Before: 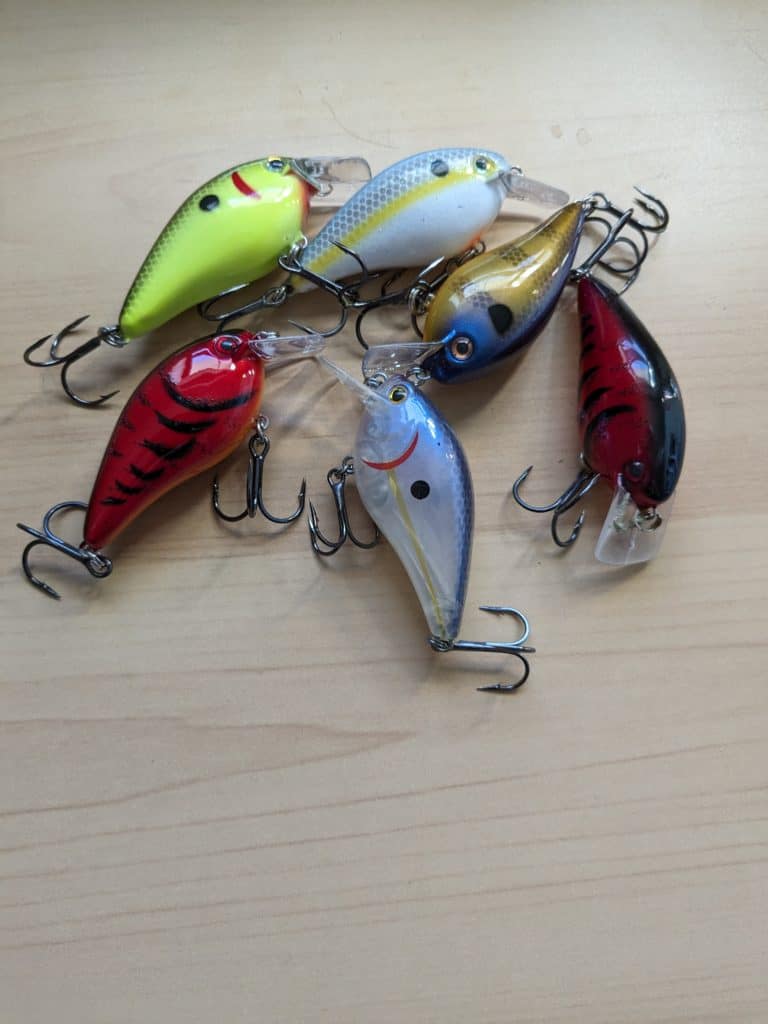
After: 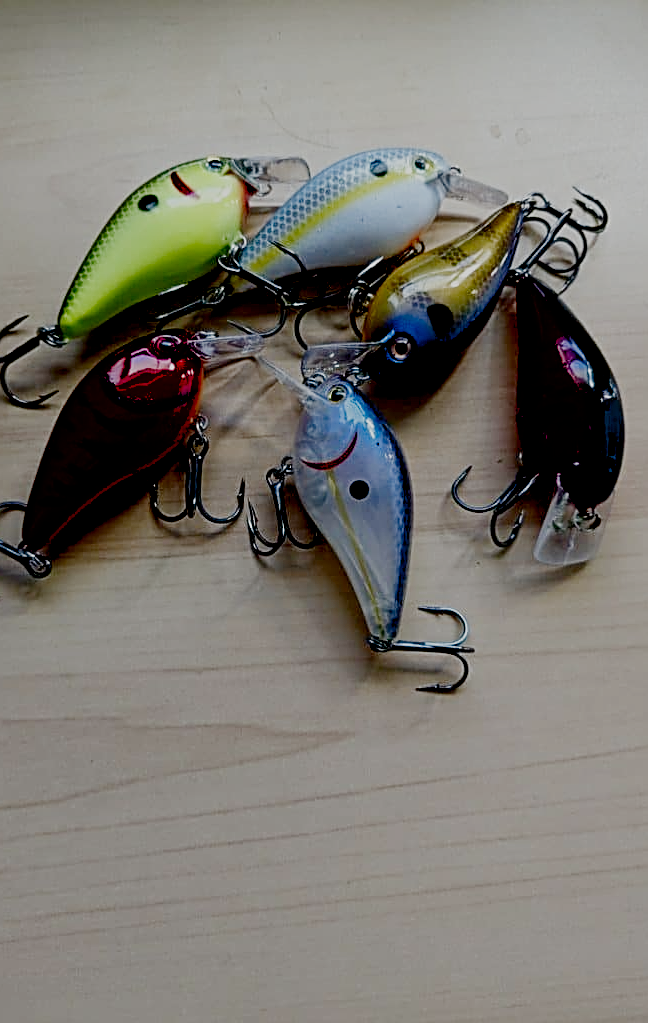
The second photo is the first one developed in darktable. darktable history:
filmic rgb: black relative exposure -6.95 EV, white relative exposure 5.59 EV, hardness 2.85, preserve chrominance no, color science v3 (2019), use custom middle-gray values true
exposure: black level correction 0.031, exposure 0.33 EV, compensate highlight preservation false
crop: left 7.97%, right 7.534%
contrast brightness saturation: brightness -0.212, saturation 0.084
sharpen: radius 2.536, amount 0.63
